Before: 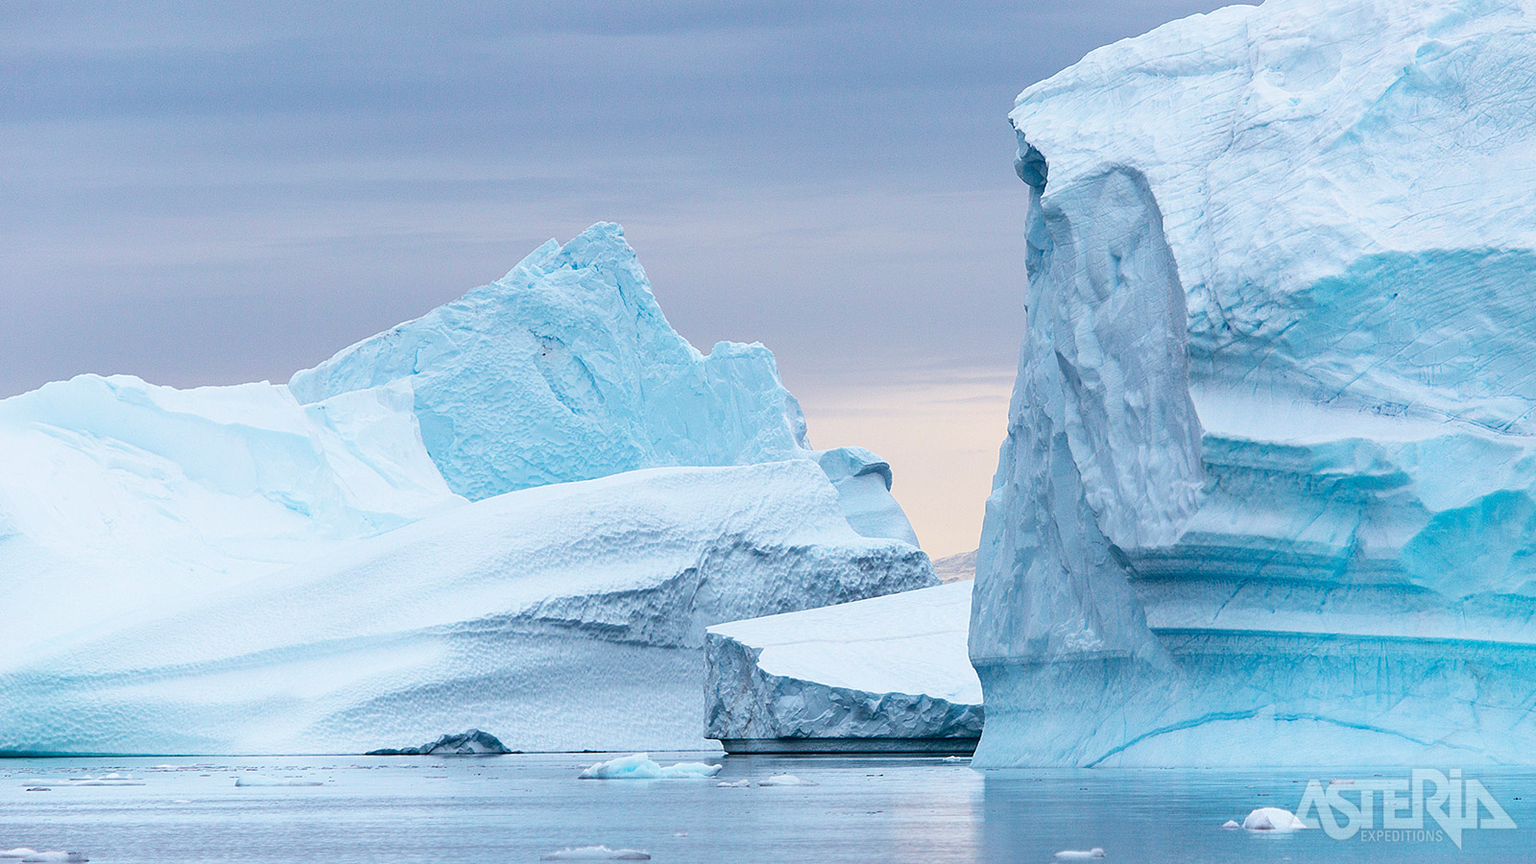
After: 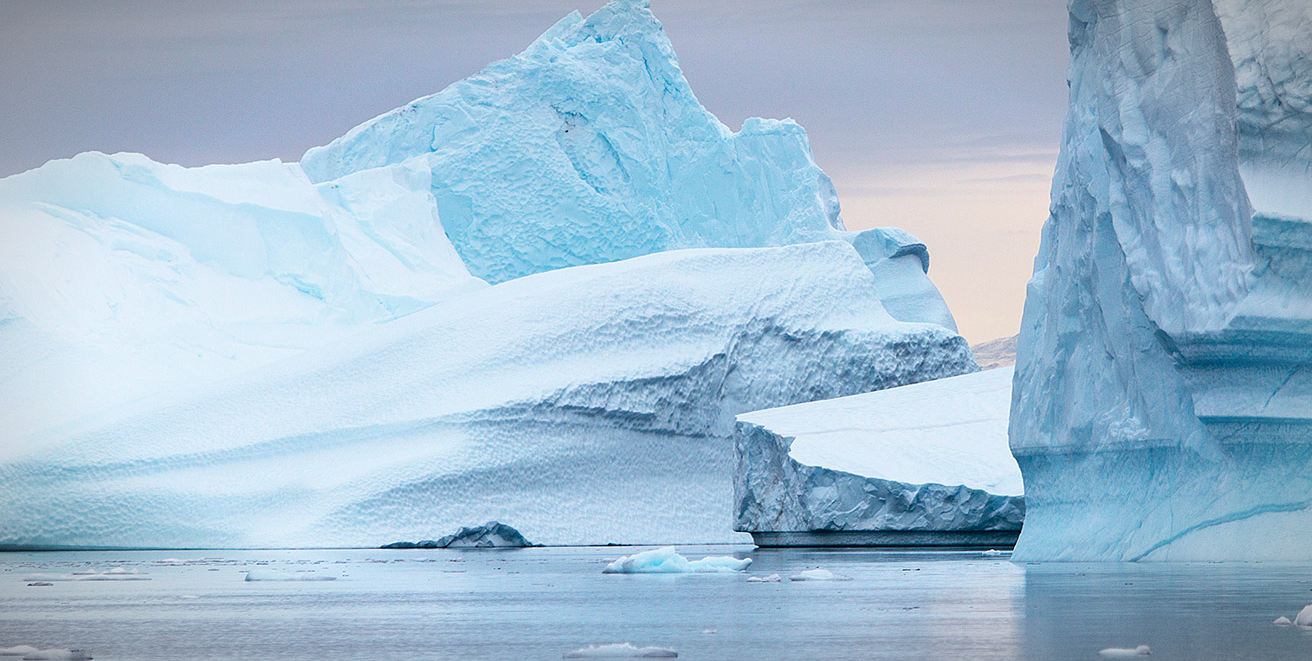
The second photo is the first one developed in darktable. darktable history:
crop: top 26.531%, right 17.959%
vignetting: fall-off start 87%, automatic ratio true
